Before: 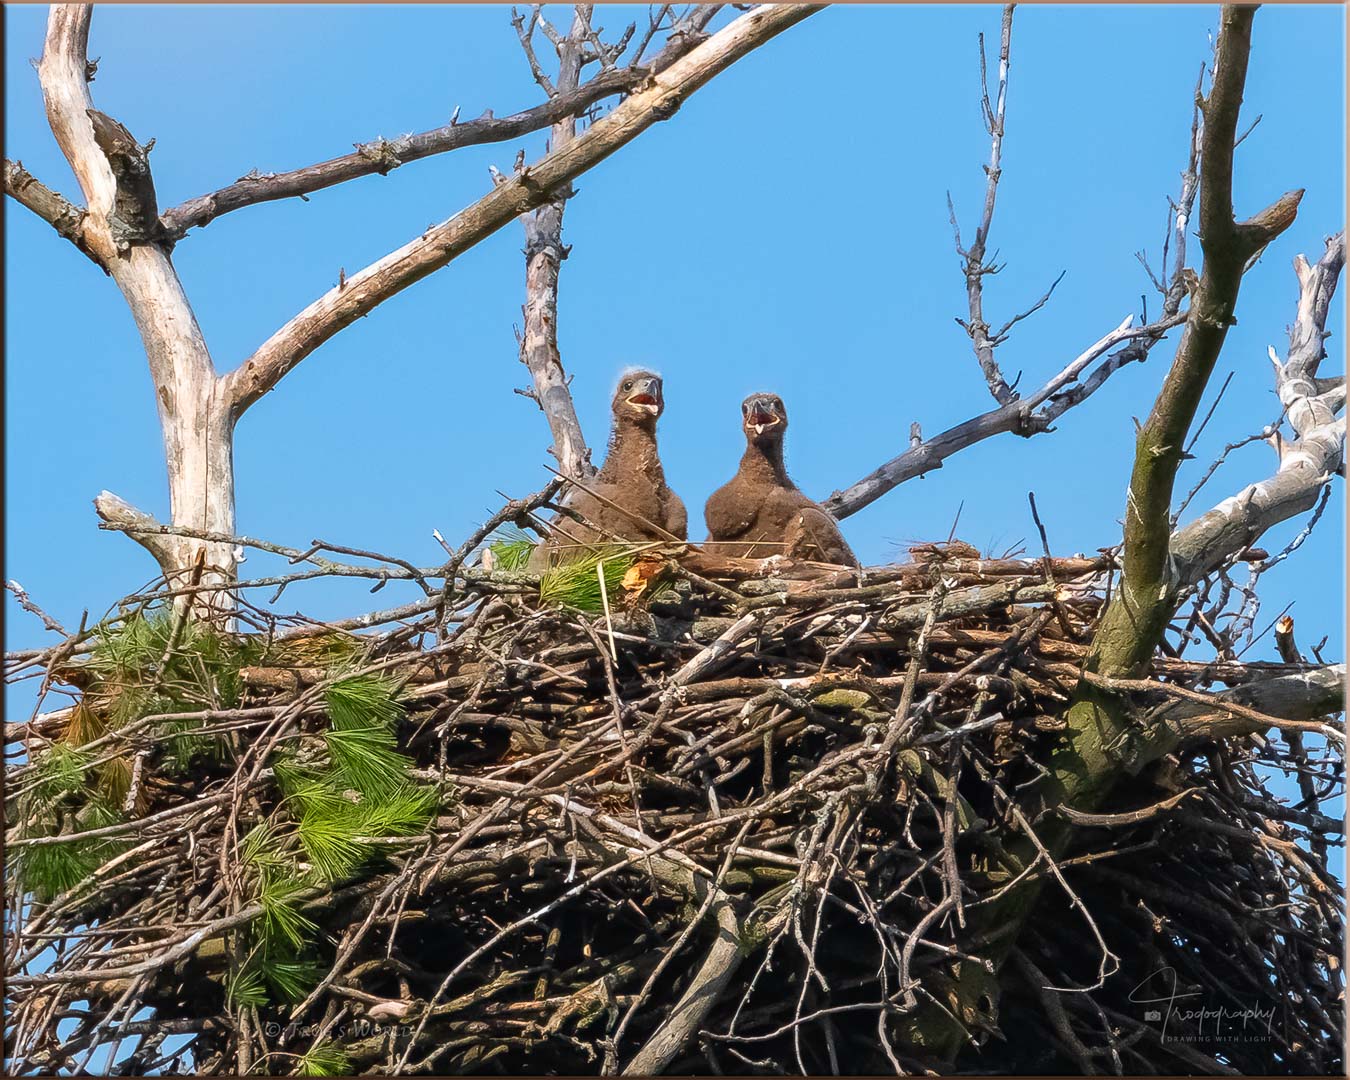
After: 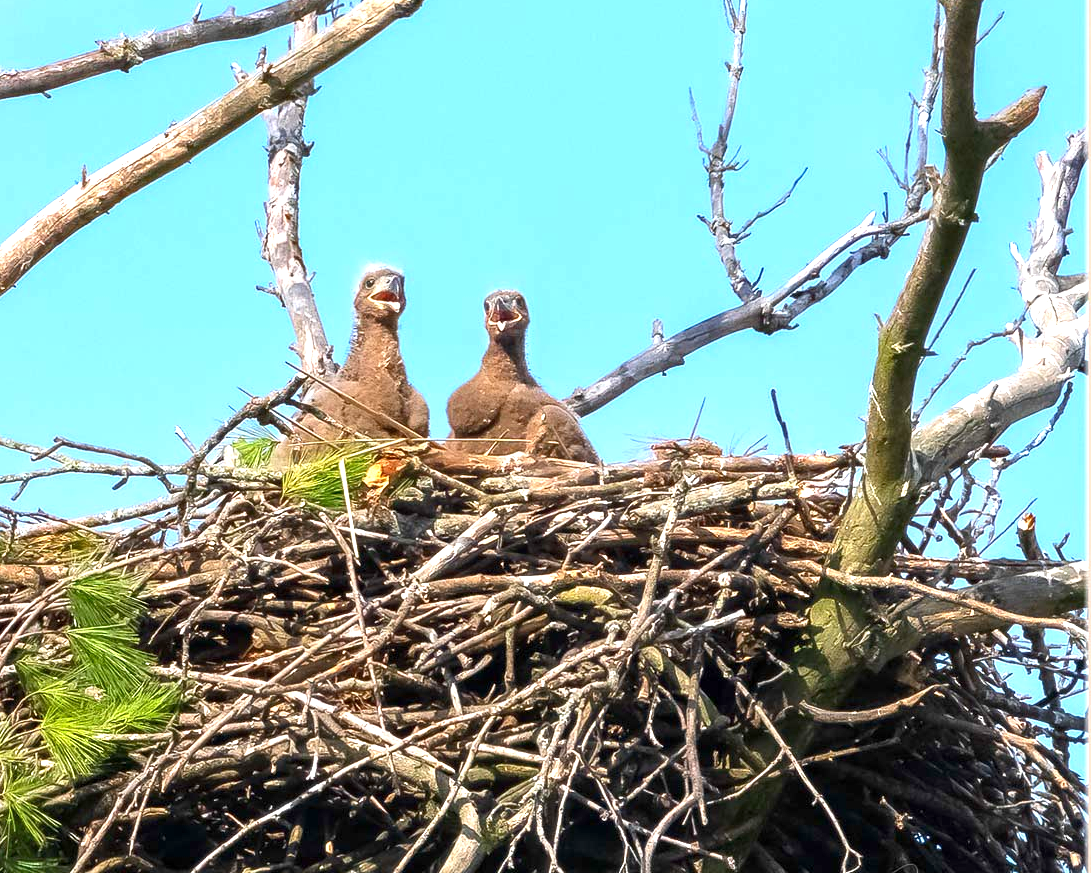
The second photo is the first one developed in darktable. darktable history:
exposure: black level correction 0.001, exposure 1 EV, compensate highlight preservation false
crop: left 19.159%, top 9.58%, bottom 9.58%
white balance: red 1, blue 1
